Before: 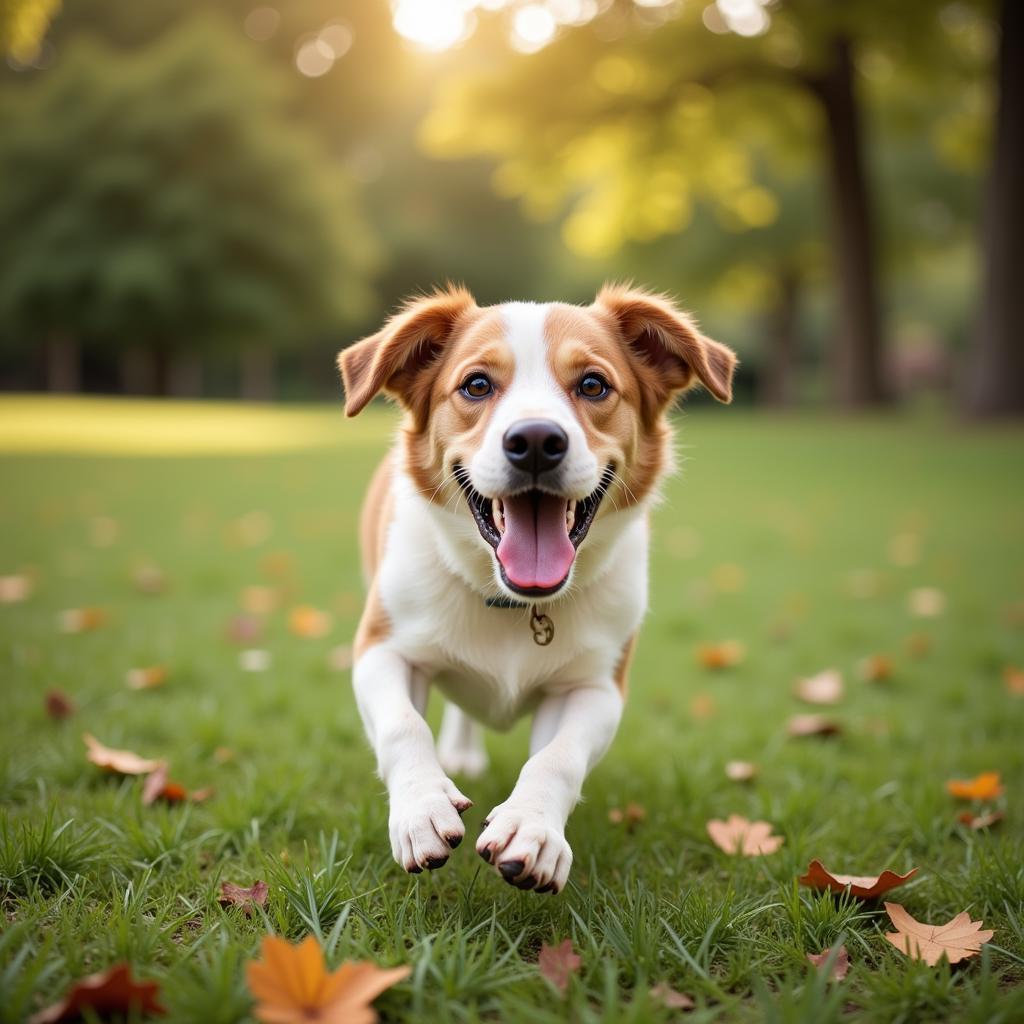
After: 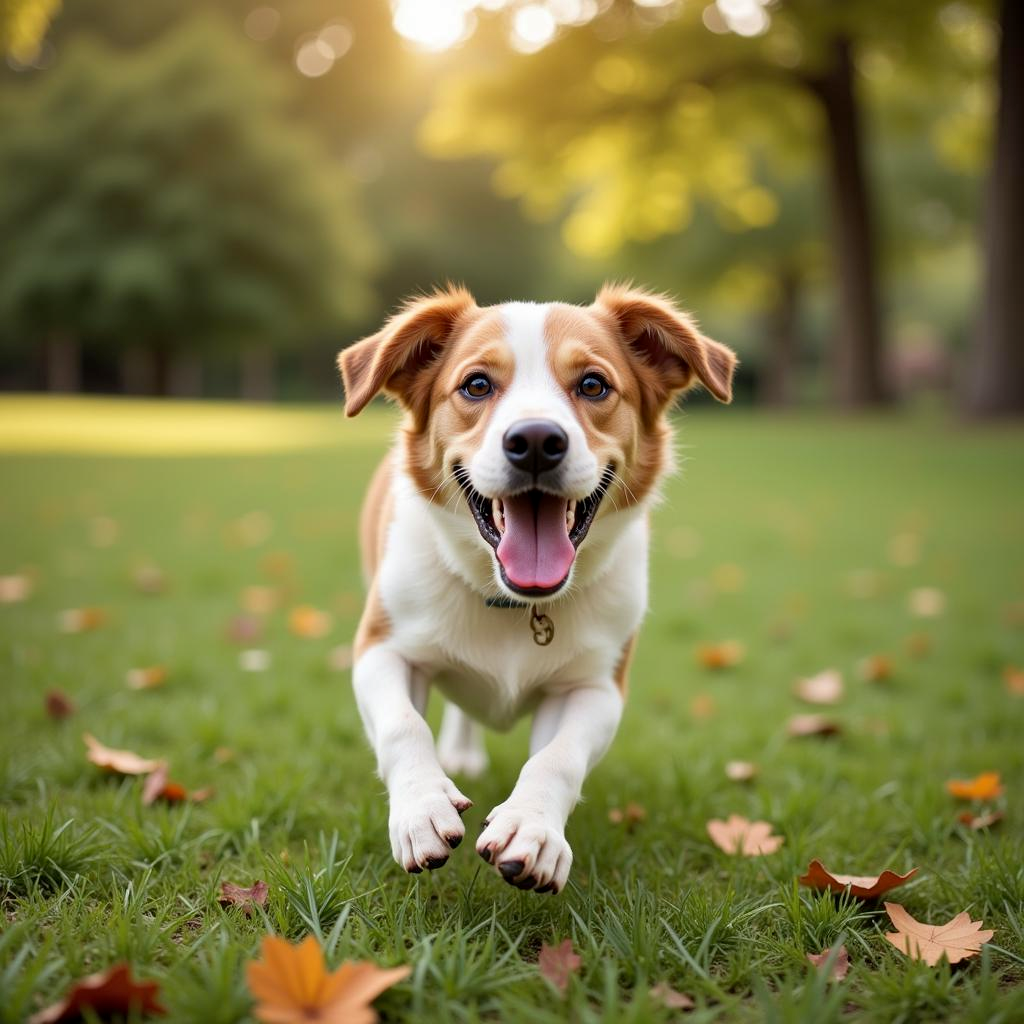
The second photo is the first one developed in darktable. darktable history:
shadows and highlights: soften with gaussian
color correction: highlights a* -0.099, highlights b* 0.129
exposure: black level correction 0.002, compensate exposure bias true, compensate highlight preservation false
